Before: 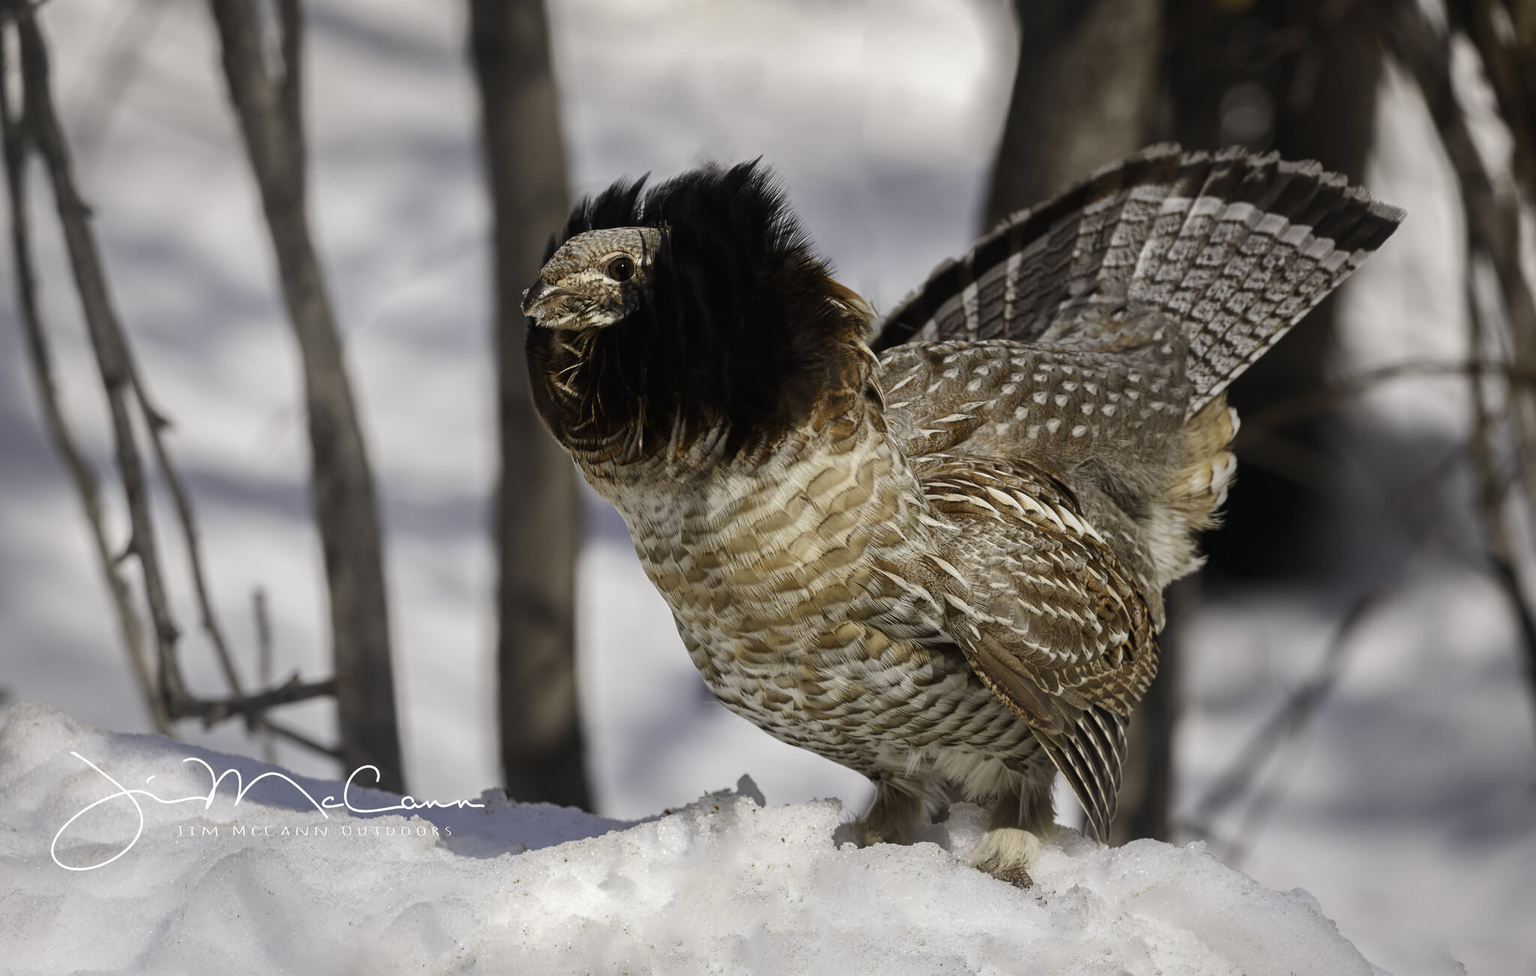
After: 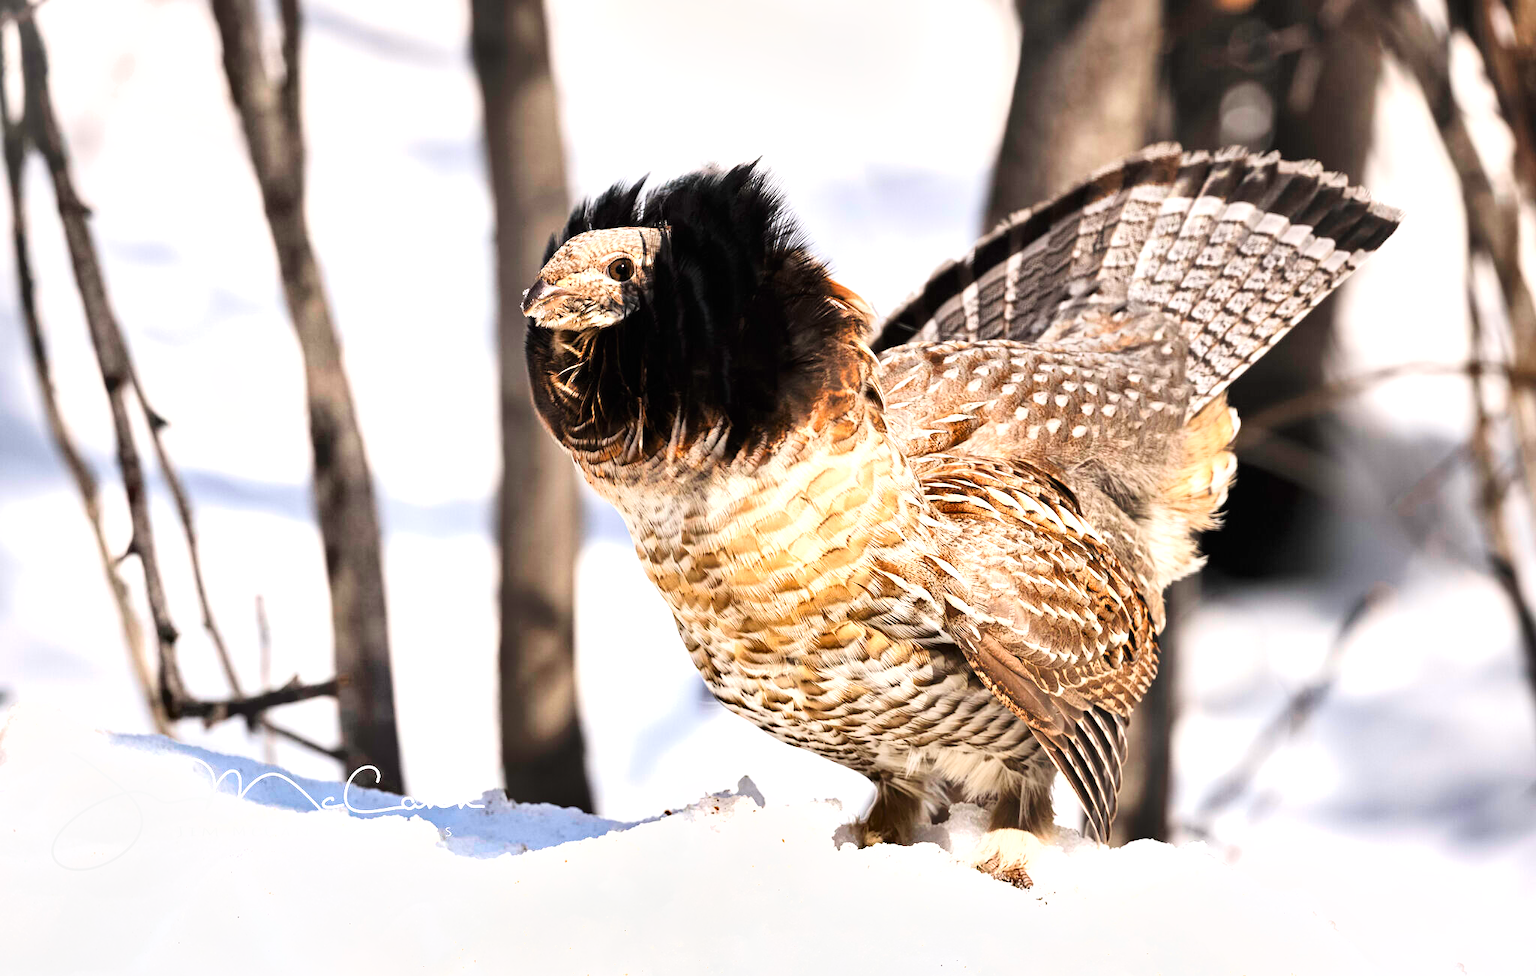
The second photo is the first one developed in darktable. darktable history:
exposure: black level correction 0, exposure 1.464 EV, compensate highlight preservation false
shadows and highlights: shadows 58.58, soften with gaussian
levels: levels [0.026, 0.507, 0.987]
tone curve: curves: ch0 [(0, 0.023) (0.104, 0.058) (0.21, 0.162) (0.469, 0.524) (0.579, 0.65) (0.725, 0.8) (0.858, 0.903) (1, 0.974)]; ch1 [(0, 0) (0.414, 0.395) (0.447, 0.447) (0.502, 0.501) (0.521, 0.512) (0.566, 0.566) (0.618, 0.61) (0.654, 0.642) (1, 1)]; ch2 [(0, 0) (0.369, 0.388) (0.437, 0.453) (0.492, 0.485) (0.524, 0.508) (0.553, 0.566) (0.583, 0.608) (1, 1)], color space Lab, linked channels, preserve colors none
